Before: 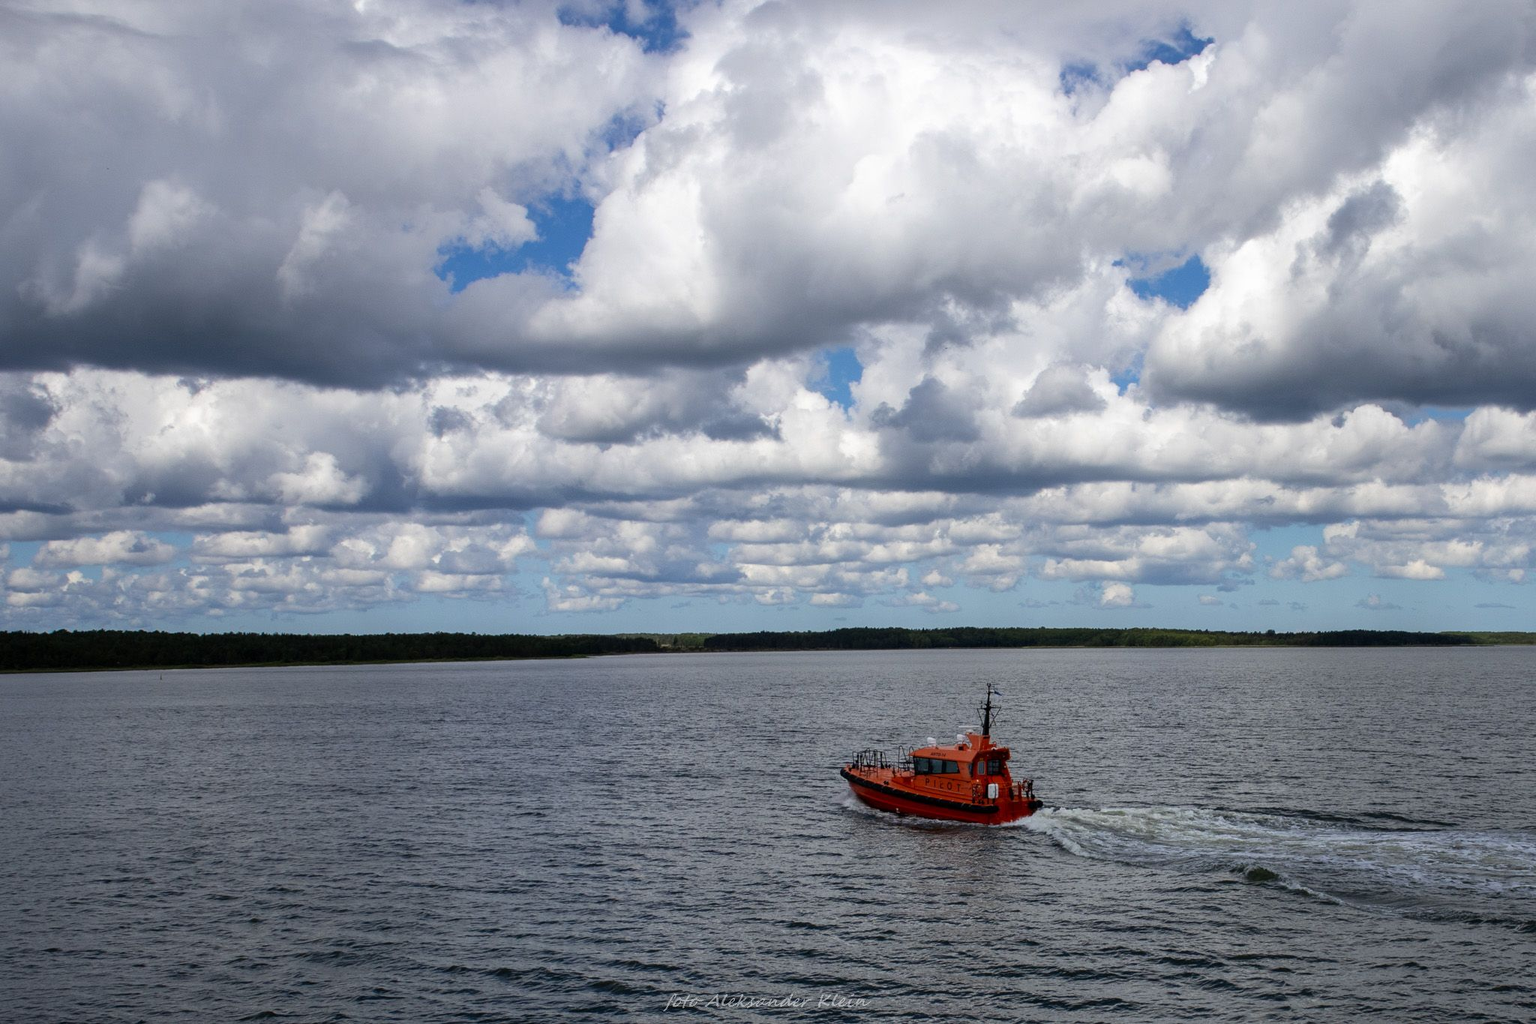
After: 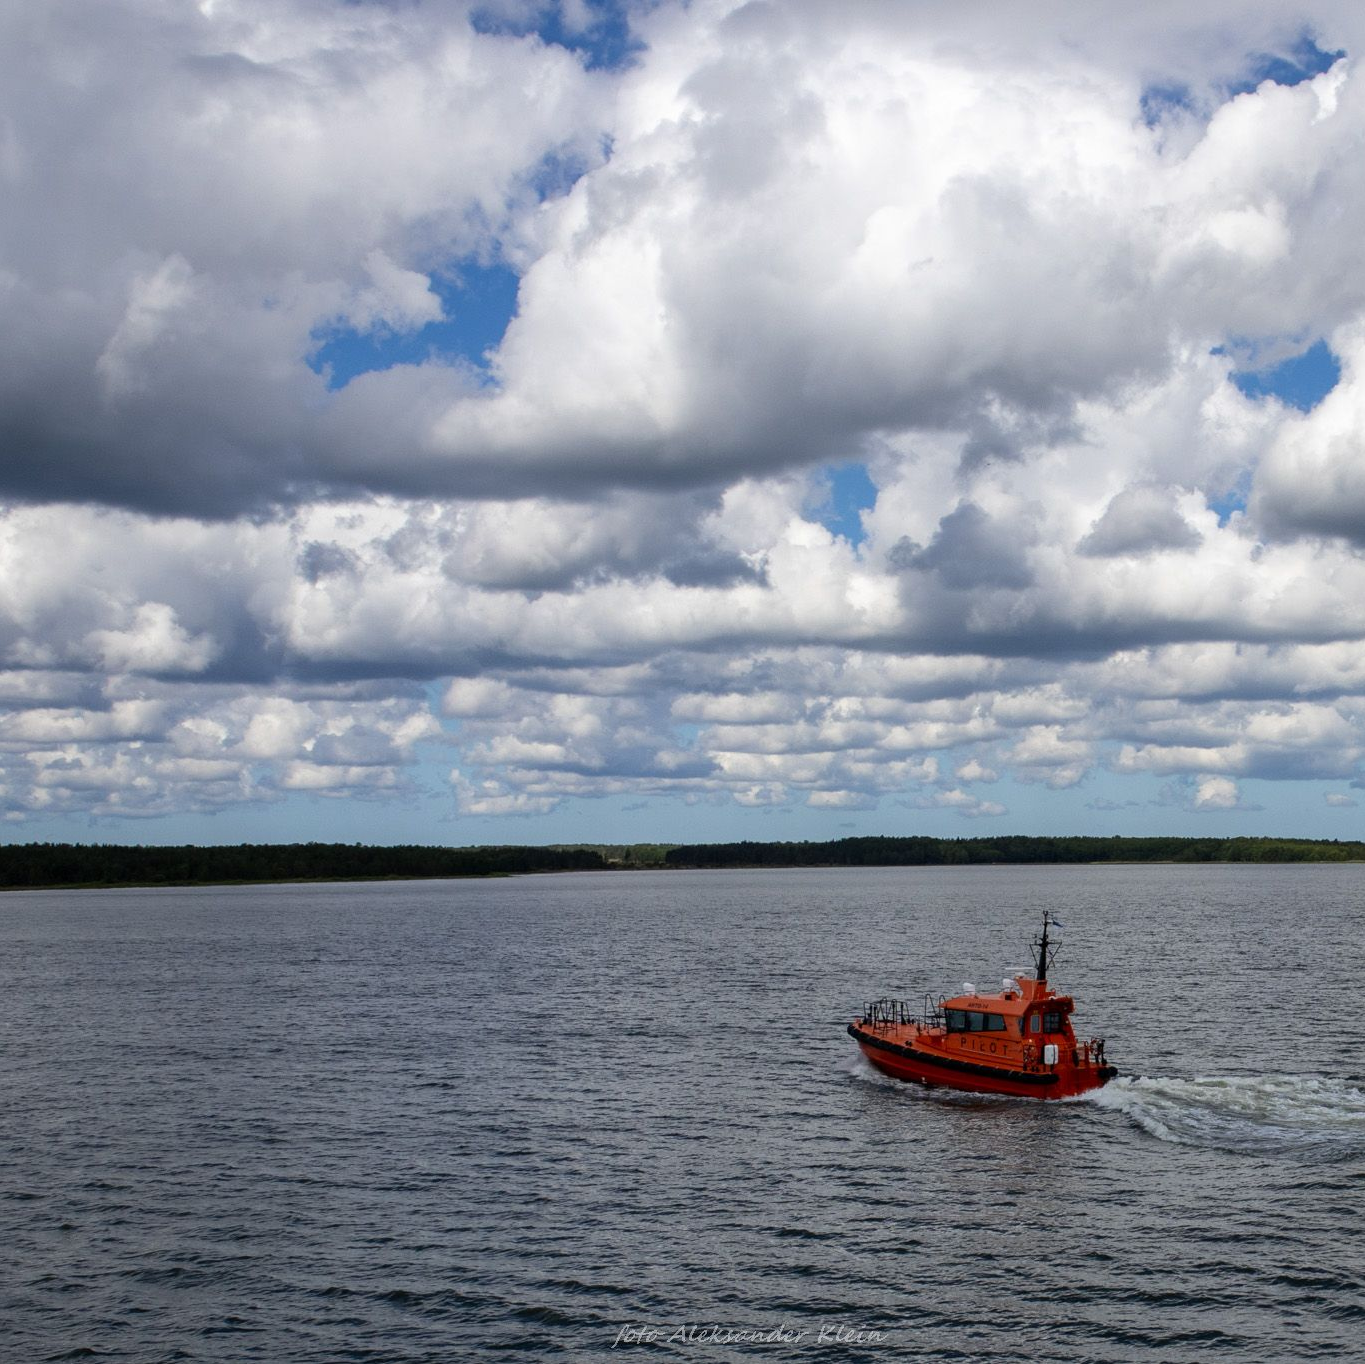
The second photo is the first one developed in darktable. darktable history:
crop and rotate: left 13.367%, right 19.976%
